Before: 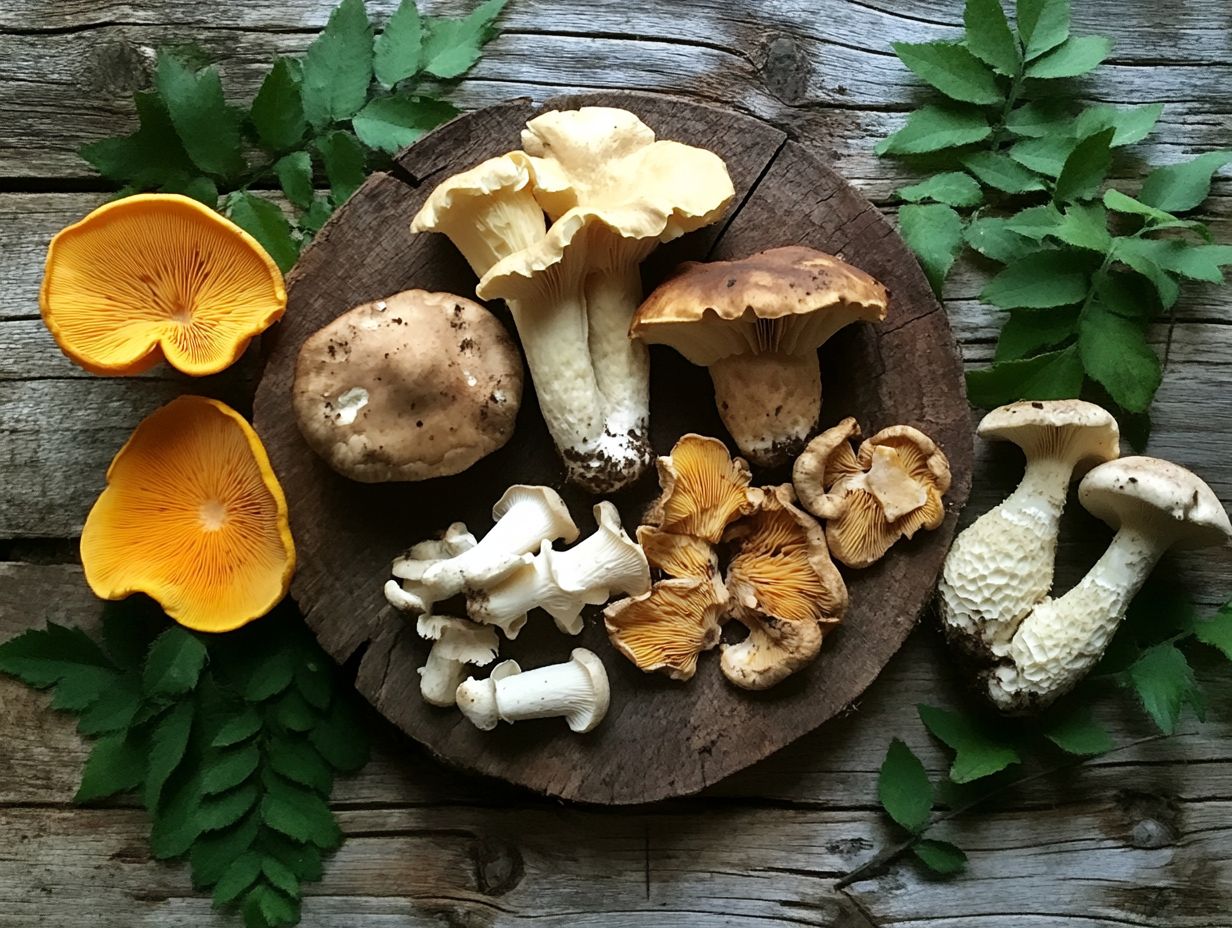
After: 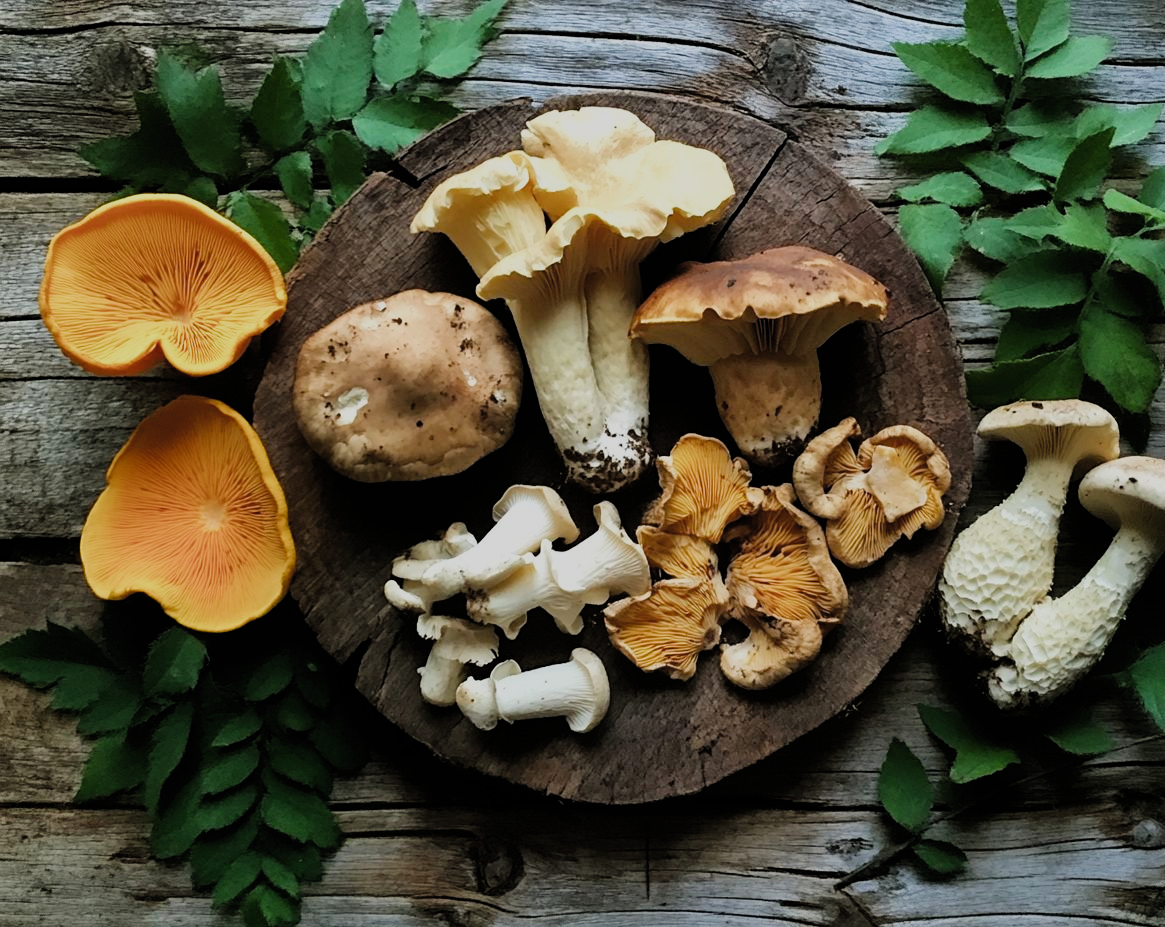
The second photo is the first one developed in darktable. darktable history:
color balance rgb: perceptual saturation grading › global saturation 10.228%, global vibrance 20%
crop and rotate: left 0%, right 5.391%
filmic rgb: black relative exposure -7.65 EV, white relative exposure 4.56 EV, hardness 3.61, add noise in highlights 0.101, color science v4 (2020), iterations of high-quality reconstruction 10, type of noise poissonian
